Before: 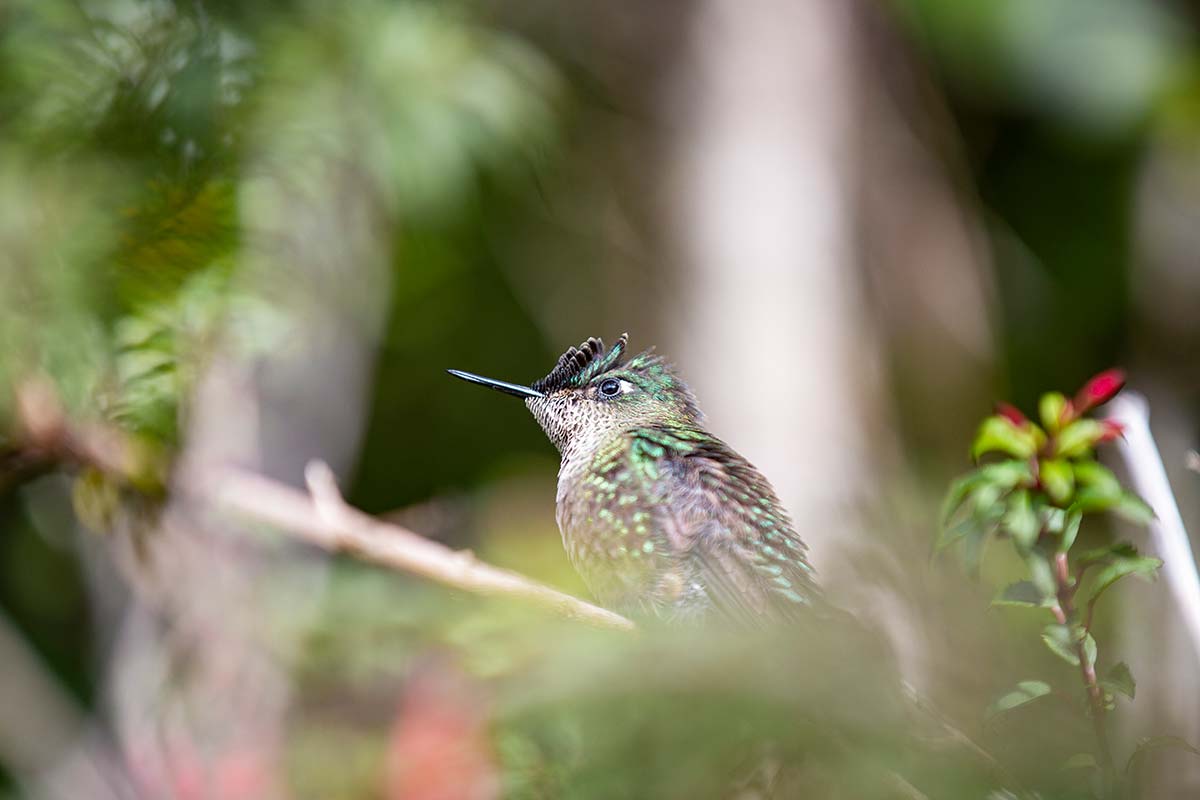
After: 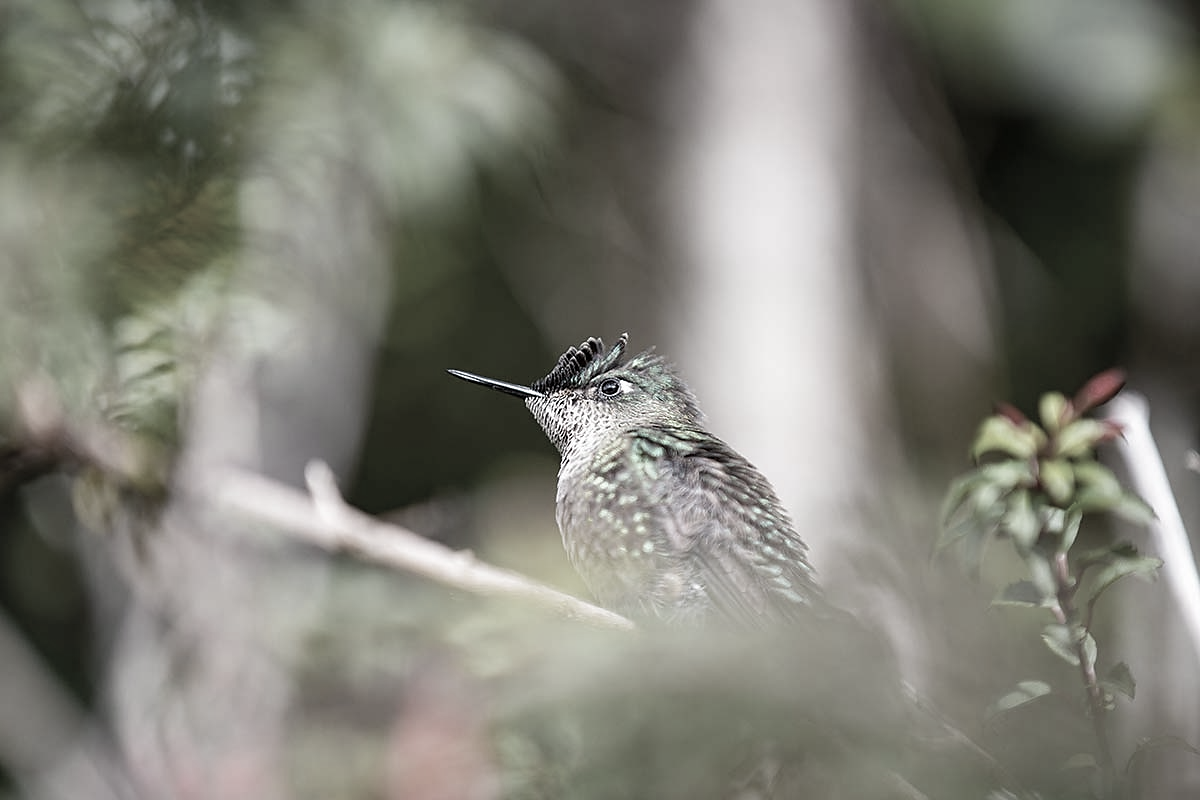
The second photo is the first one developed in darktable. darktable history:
color correction: saturation 0.3
sharpen: radius 1, threshold 1
